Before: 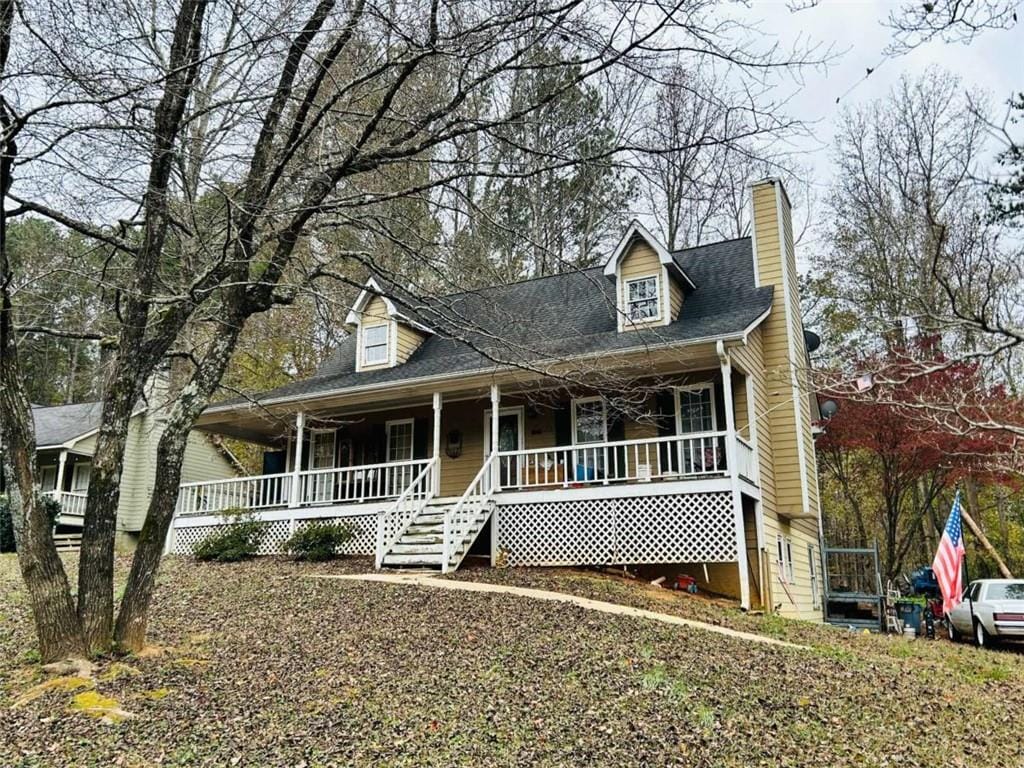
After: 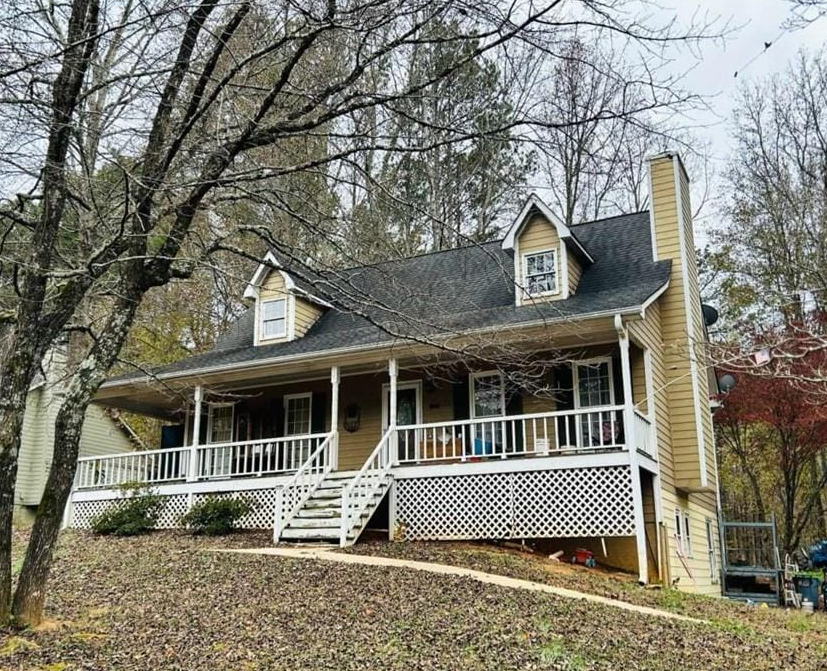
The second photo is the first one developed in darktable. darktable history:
crop: left 9.978%, top 3.491%, right 9.176%, bottom 9.099%
tone equalizer: on, module defaults
